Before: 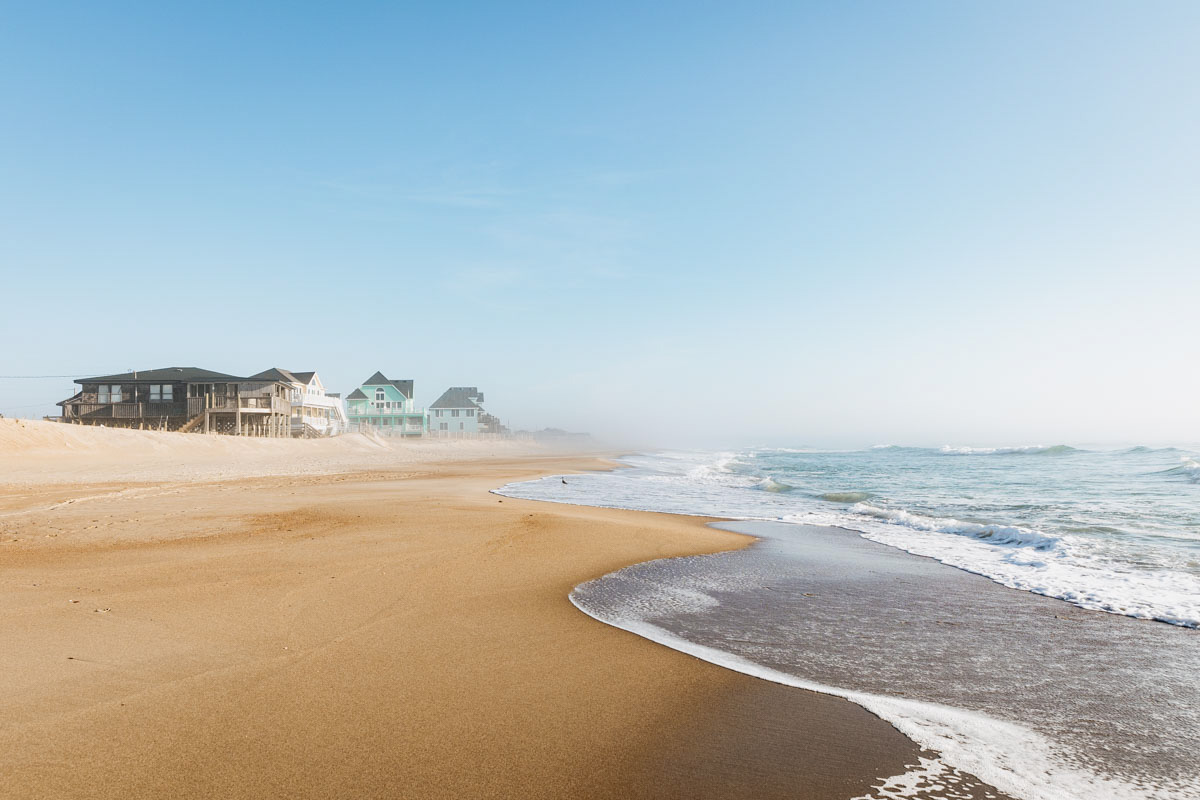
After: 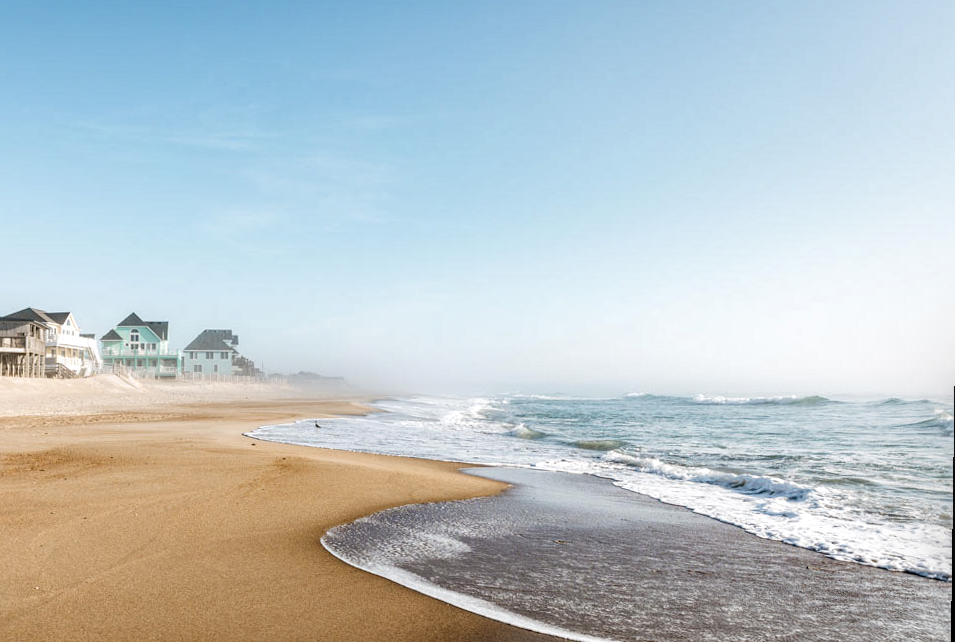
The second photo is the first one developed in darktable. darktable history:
crop and rotate: left 20.74%, top 7.912%, right 0.375%, bottom 13.378%
rotate and perspective: rotation 0.8°, automatic cropping off
local contrast: detail 154%
